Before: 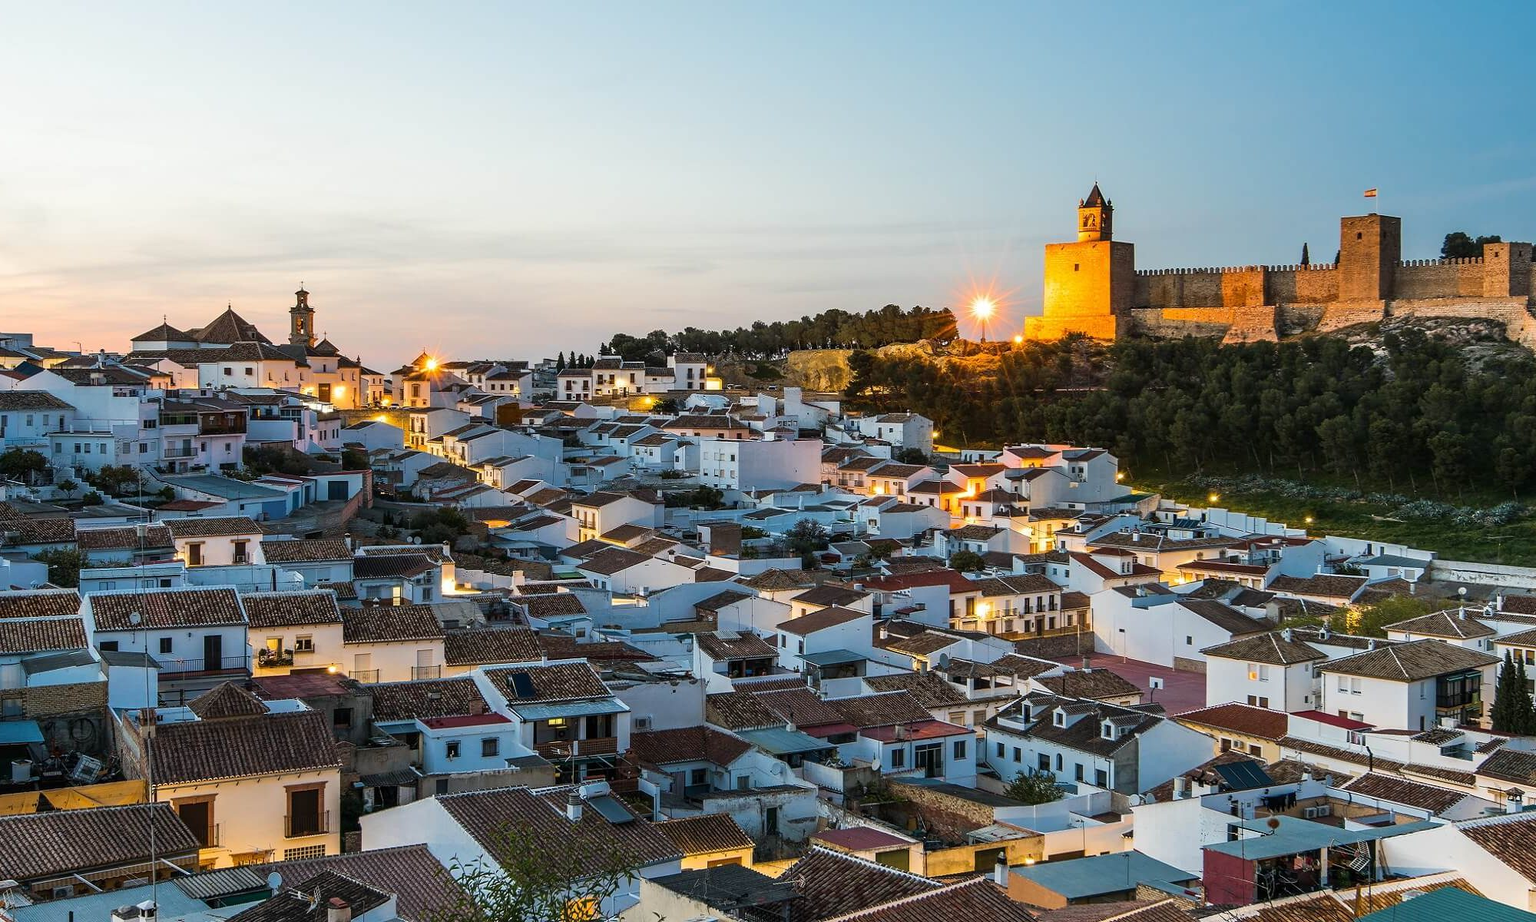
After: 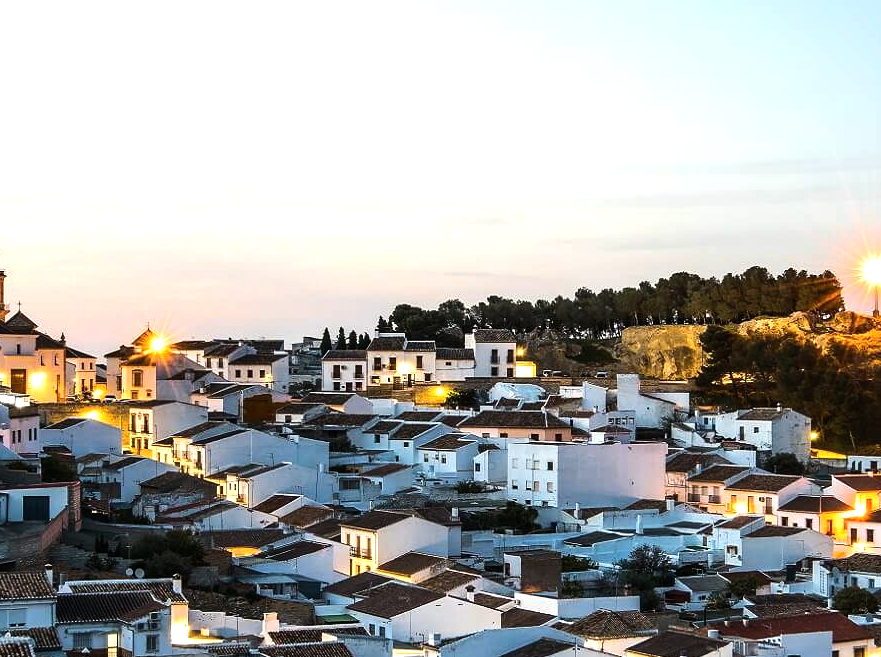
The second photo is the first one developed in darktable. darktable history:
tone equalizer: -8 EV -0.75 EV, -7 EV -0.7 EV, -6 EV -0.6 EV, -5 EV -0.4 EV, -3 EV 0.4 EV, -2 EV 0.6 EV, -1 EV 0.7 EV, +0 EV 0.75 EV, edges refinement/feathering 500, mask exposure compensation -1.57 EV, preserve details no
crop: left 20.248%, top 10.86%, right 35.675%, bottom 34.321%
levels: mode automatic, black 0.023%, white 99.97%, levels [0.062, 0.494, 0.925]
